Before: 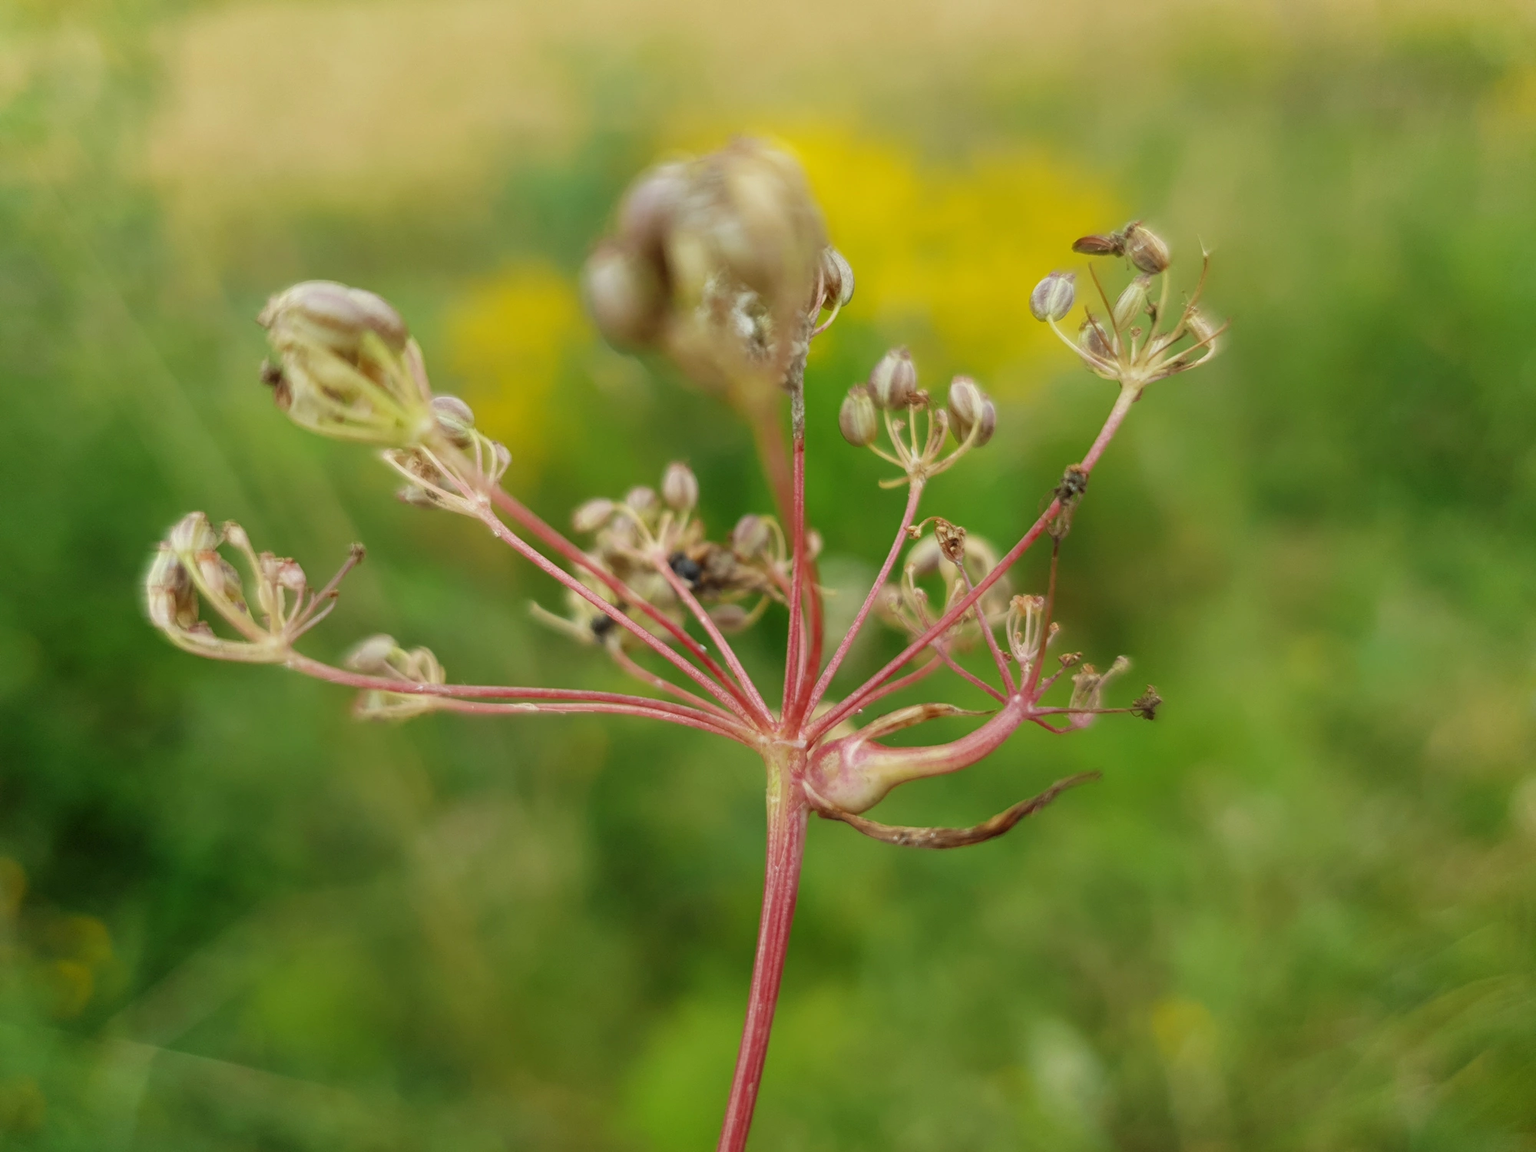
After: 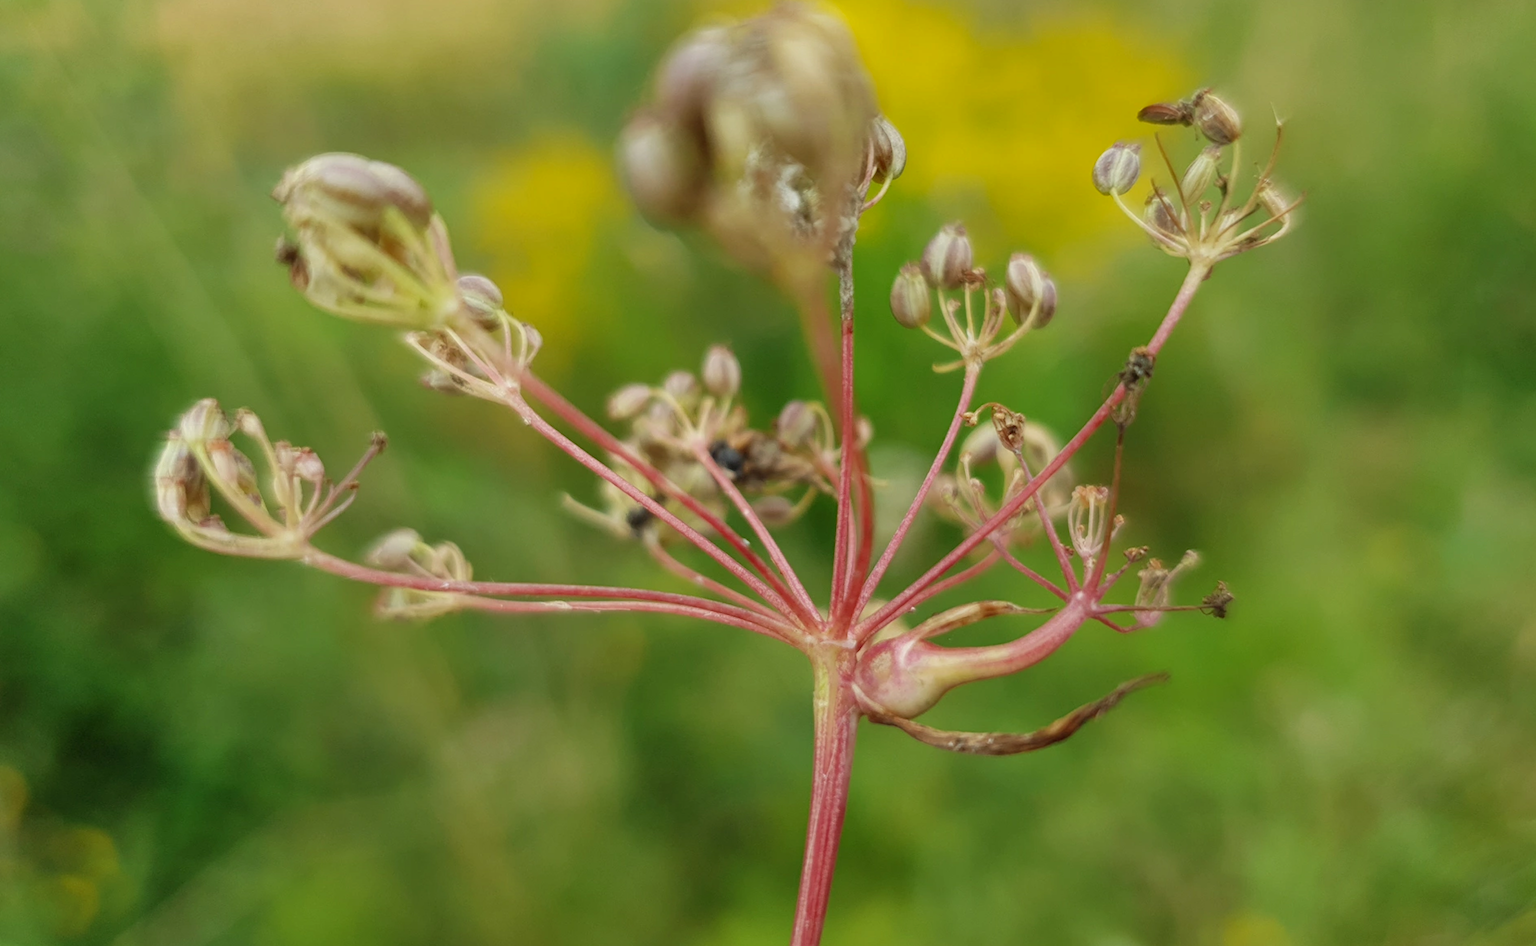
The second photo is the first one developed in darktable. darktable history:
shadows and highlights: low approximation 0.01, soften with gaussian
crop and rotate: angle 0.08°, top 11.863%, right 5.657%, bottom 10.607%
tone equalizer: on, module defaults
